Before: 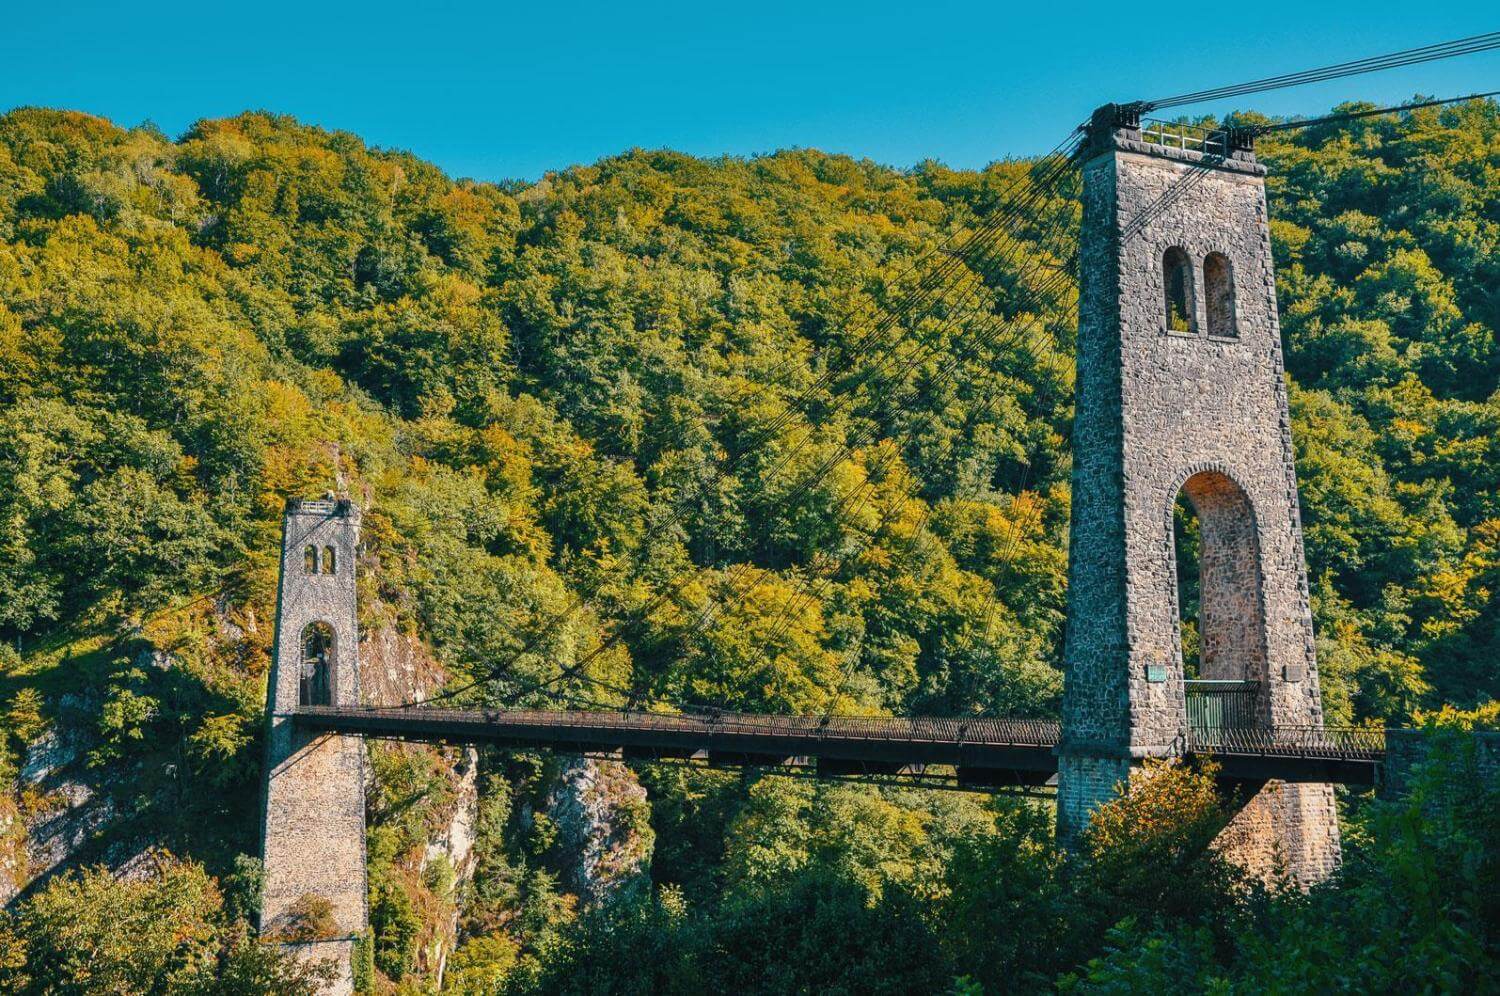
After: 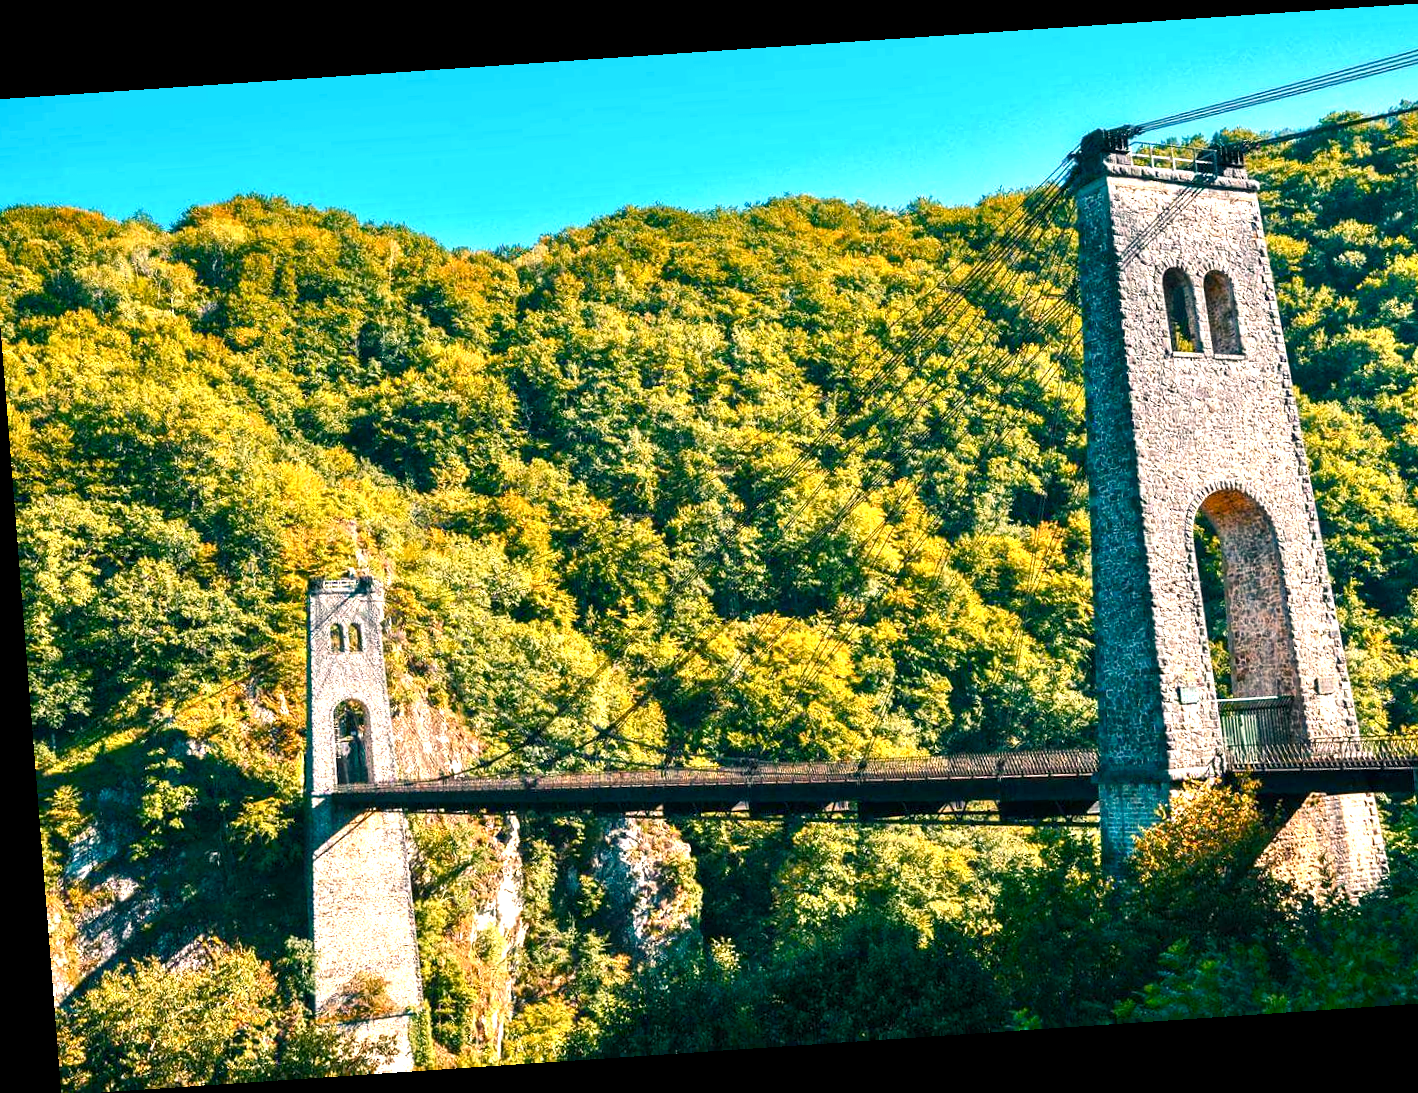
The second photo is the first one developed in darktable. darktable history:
rotate and perspective: rotation -4.2°, shear 0.006, automatic cropping off
color balance rgb: shadows lift › chroma 2%, shadows lift › hue 185.64°, power › luminance 1.48%, highlights gain › chroma 3%, highlights gain › hue 54.51°, global offset › luminance -0.4%, perceptual saturation grading › highlights -18.47%, perceptual saturation grading › mid-tones 6.62%, perceptual saturation grading › shadows 28.22%, perceptual brilliance grading › highlights 15.68%, perceptual brilliance grading › shadows -14.29%, global vibrance 25.96%, contrast 6.45%
exposure: black level correction 0, exposure 0.7 EV, compensate exposure bias true, compensate highlight preservation false
crop and rotate: left 1.088%, right 8.807%
